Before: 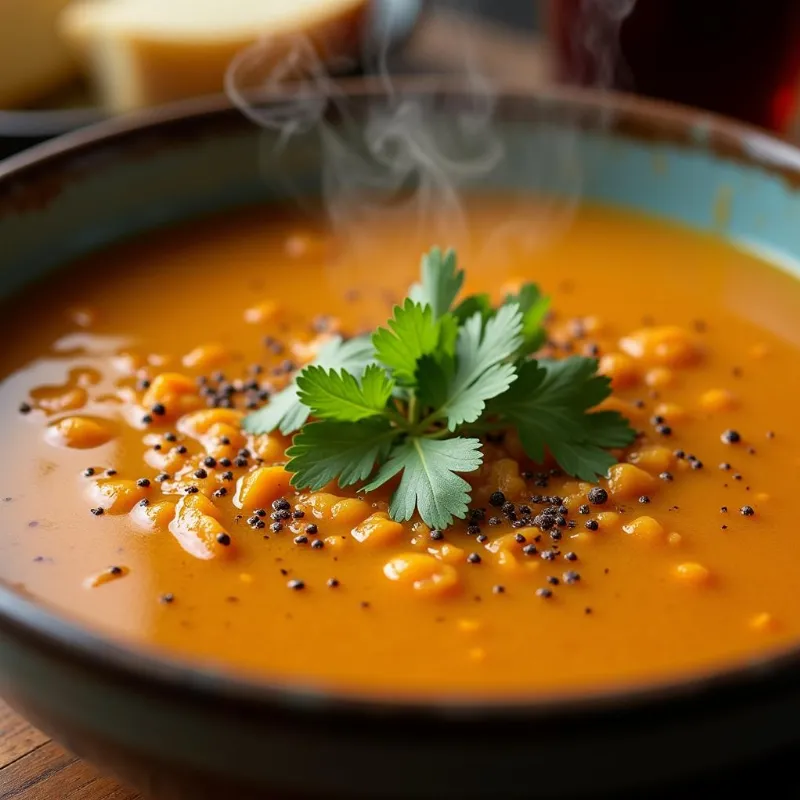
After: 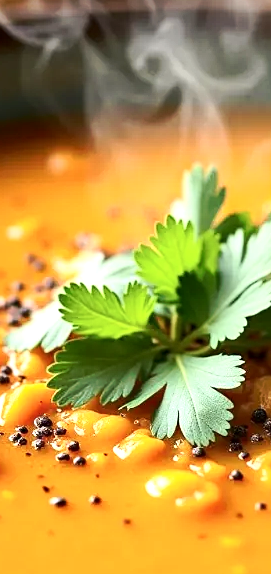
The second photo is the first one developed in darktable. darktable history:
local contrast: mode bilateral grid, contrast 20, coarseness 50, detail 144%, midtone range 0.2
sharpen: amount 0.205
crop and rotate: left 29.945%, top 10.398%, right 36.179%, bottom 17.834%
tone curve: curves: ch0 [(0, 0) (0.003, 0.003) (0.011, 0.011) (0.025, 0.024) (0.044, 0.043) (0.069, 0.068) (0.1, 0.097) (0.136, 0.132) (0.177, 0.173) (0.224, 0.219) (0.277, 0.27) (0.335, 0.327) (0.399, 0.389) (0.468, 0.457) (0.543, 0.549) (0.623, 0.628) (0.709, 0.713) (0.801, 0.803) (0.898, 0.899) (1, 1)], preserve colors none
exposure: exposure 0.752 EV, compensate highlight preservation false
contrast brightness saturation: contrast 0.244, brightness 0.09
contrast equalizer: octaves 7, y [[0.502, 0.505, 0.512, 0.529, 0.564, 0.588], [0.5 ×6], [0.502, 0.505, 0.512, 0.529, 0.564, 0.588], [0, 0.001, 0.001, 0.004, 0.008, 0.011], [0, 0.001, 0.001, 0.004, 0.008, 0.011]], mix 0.16
